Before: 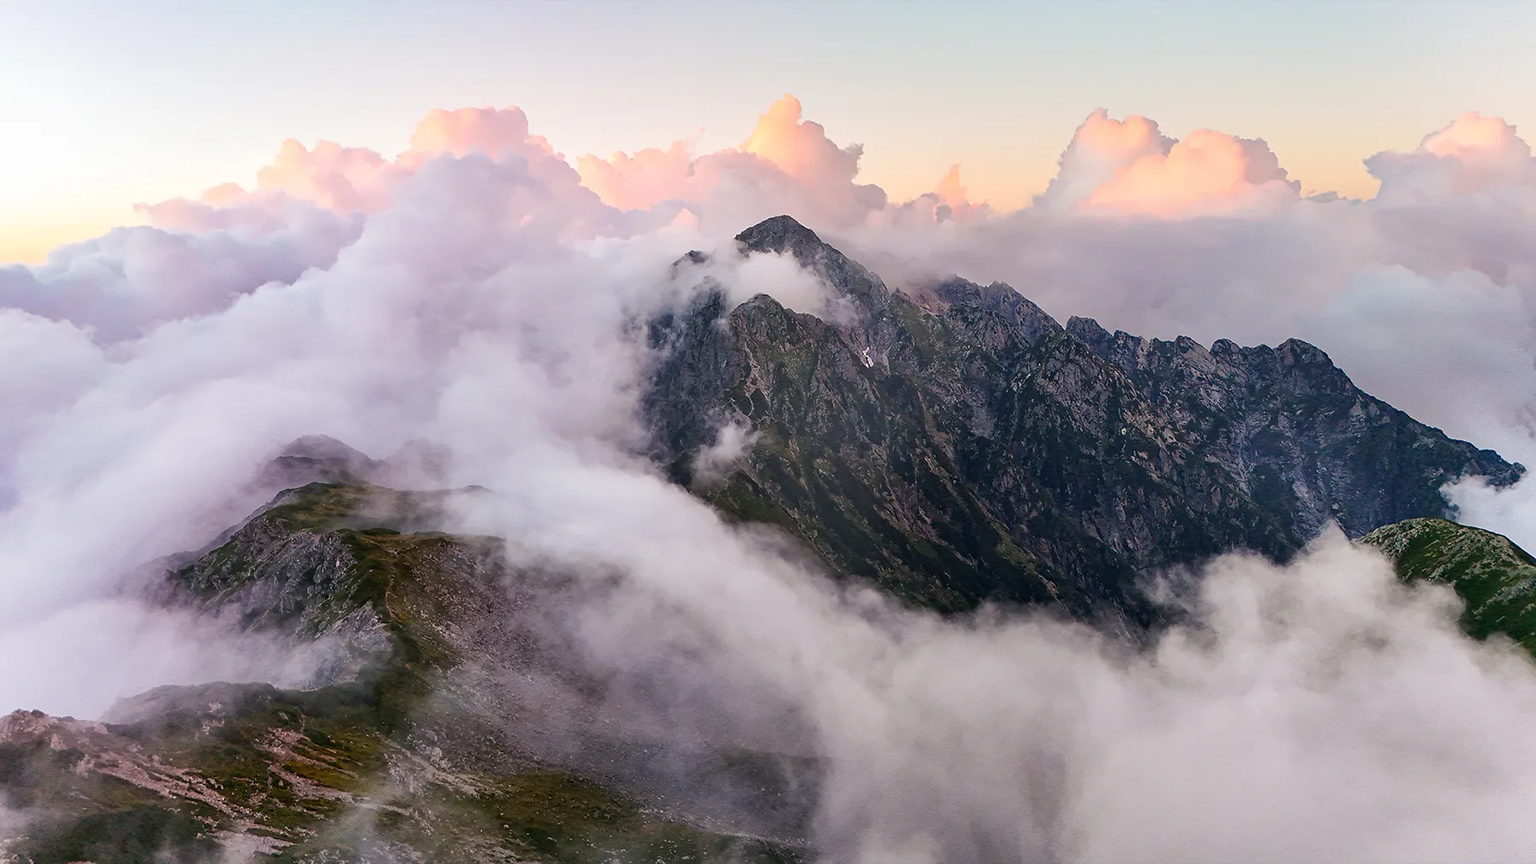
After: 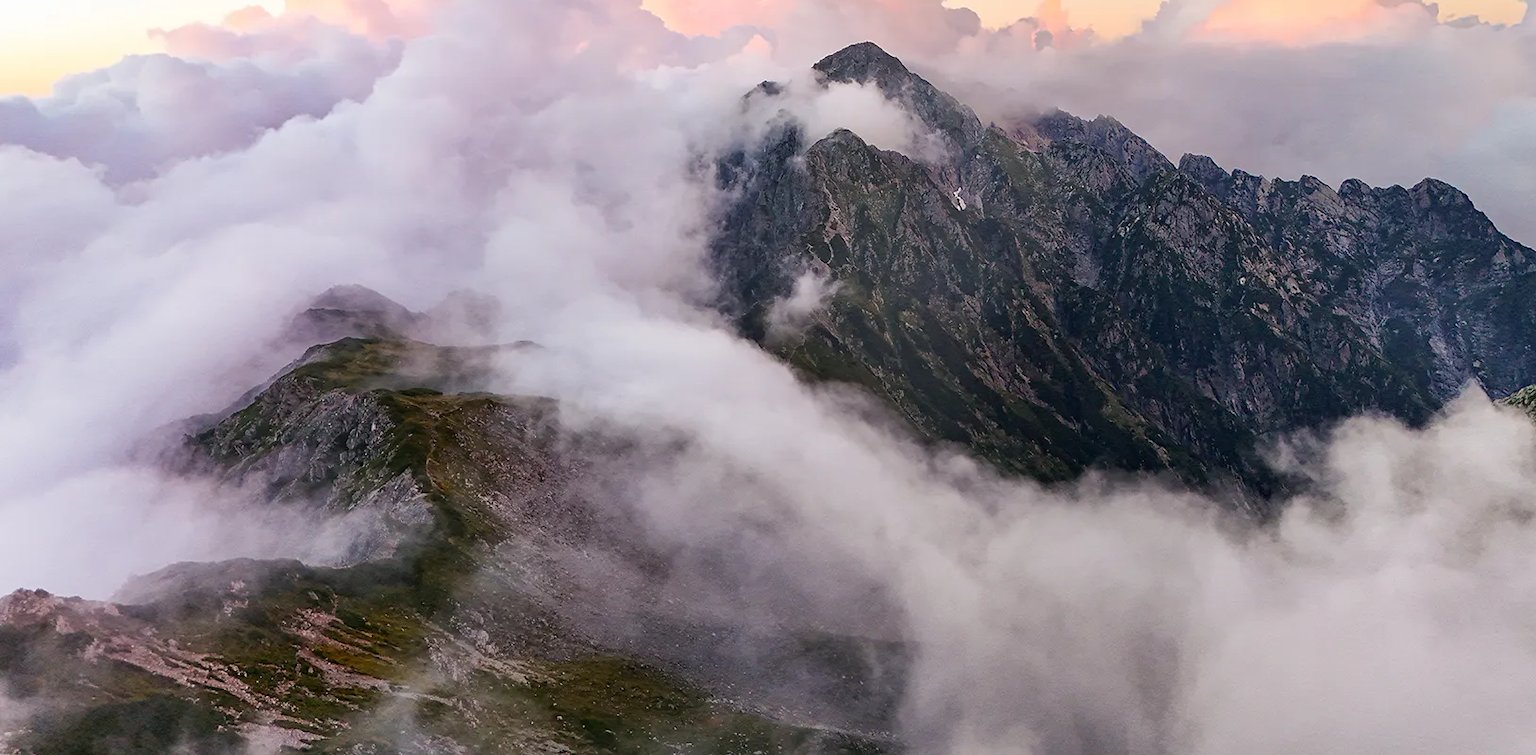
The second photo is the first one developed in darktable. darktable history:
crop: top 20.624%, right 9.375%, bottom 0.238%
